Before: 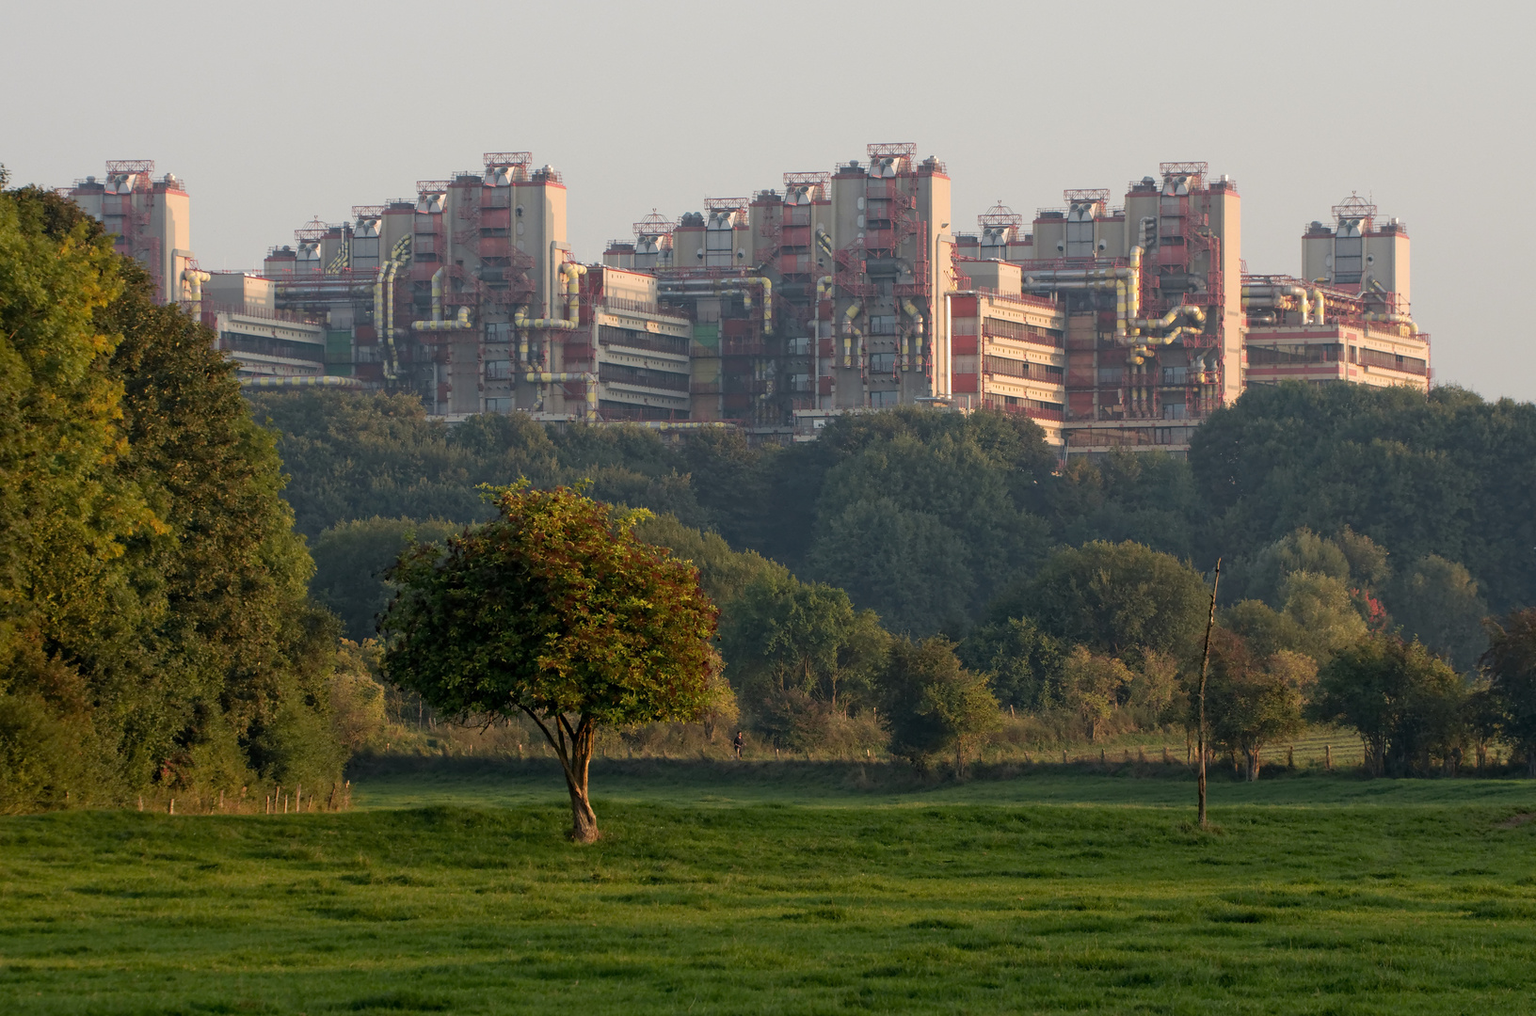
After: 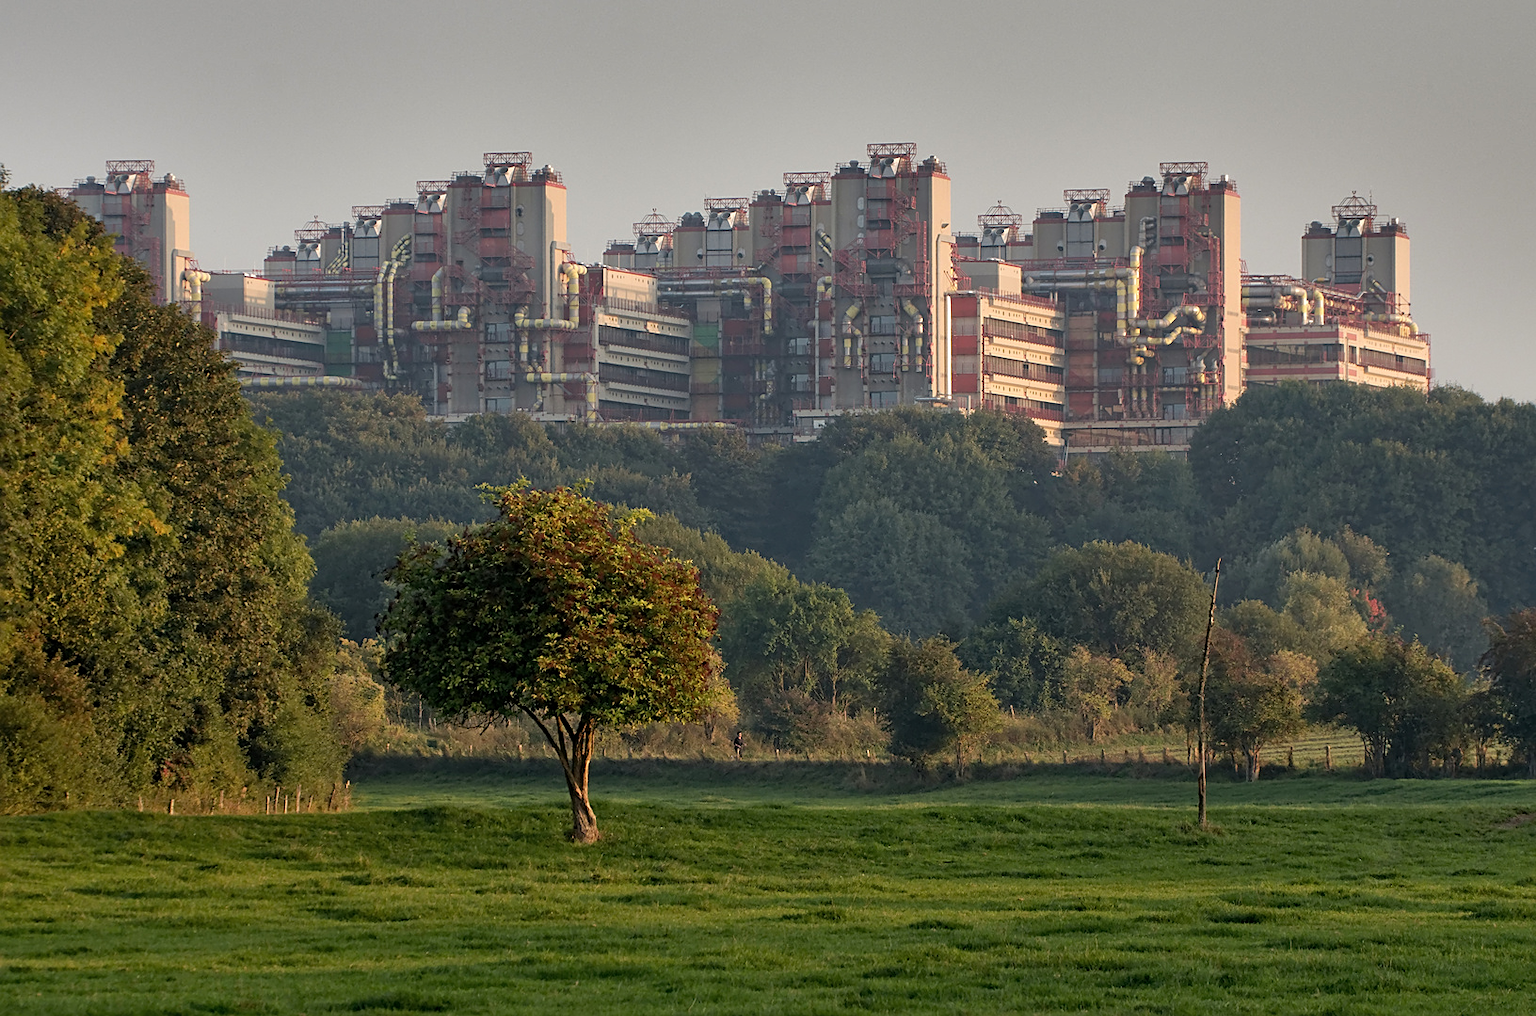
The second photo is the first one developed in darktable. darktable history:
shadows and highlights: radius 109.62, shadows 40.37, highlights -71.87, low approximation 0.01, soften with gaussian
sharpen: on, module defaults
